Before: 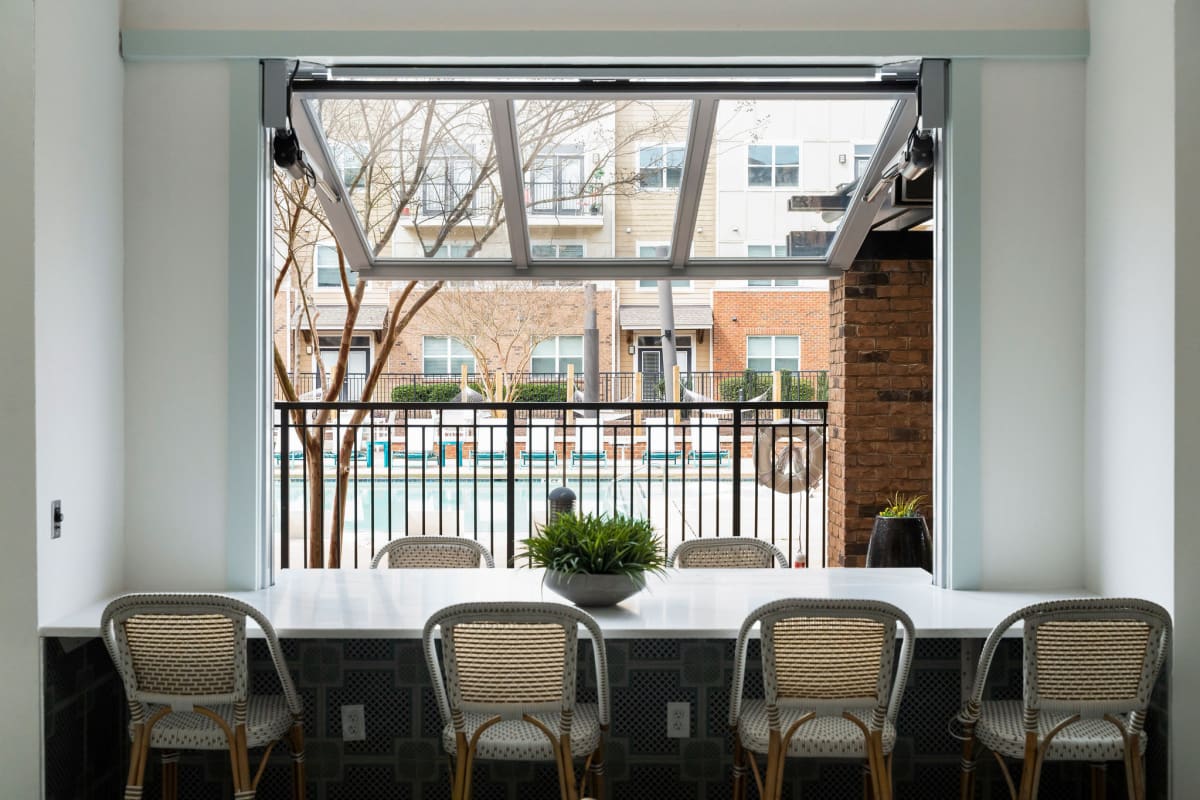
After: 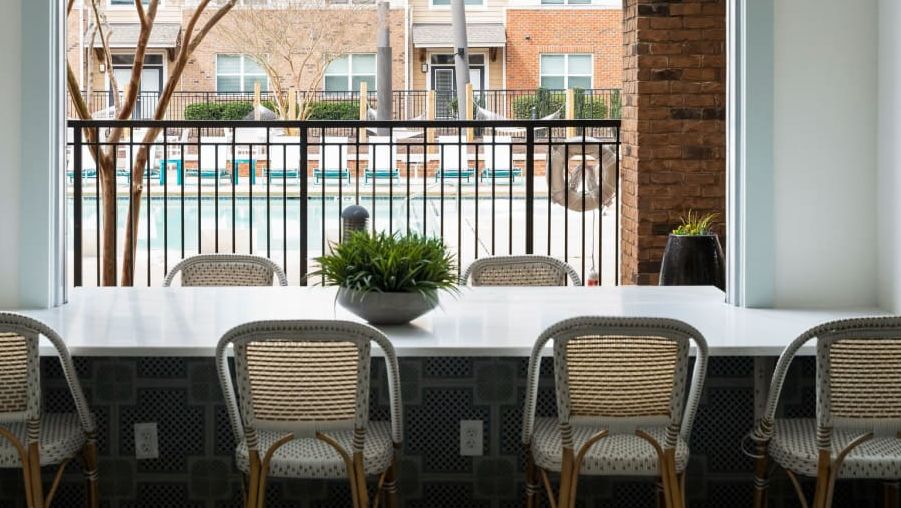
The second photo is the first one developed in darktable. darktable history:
crop and rotate: left 17.266%, top 35.357%, right 7.57%, bottom 1.038%
